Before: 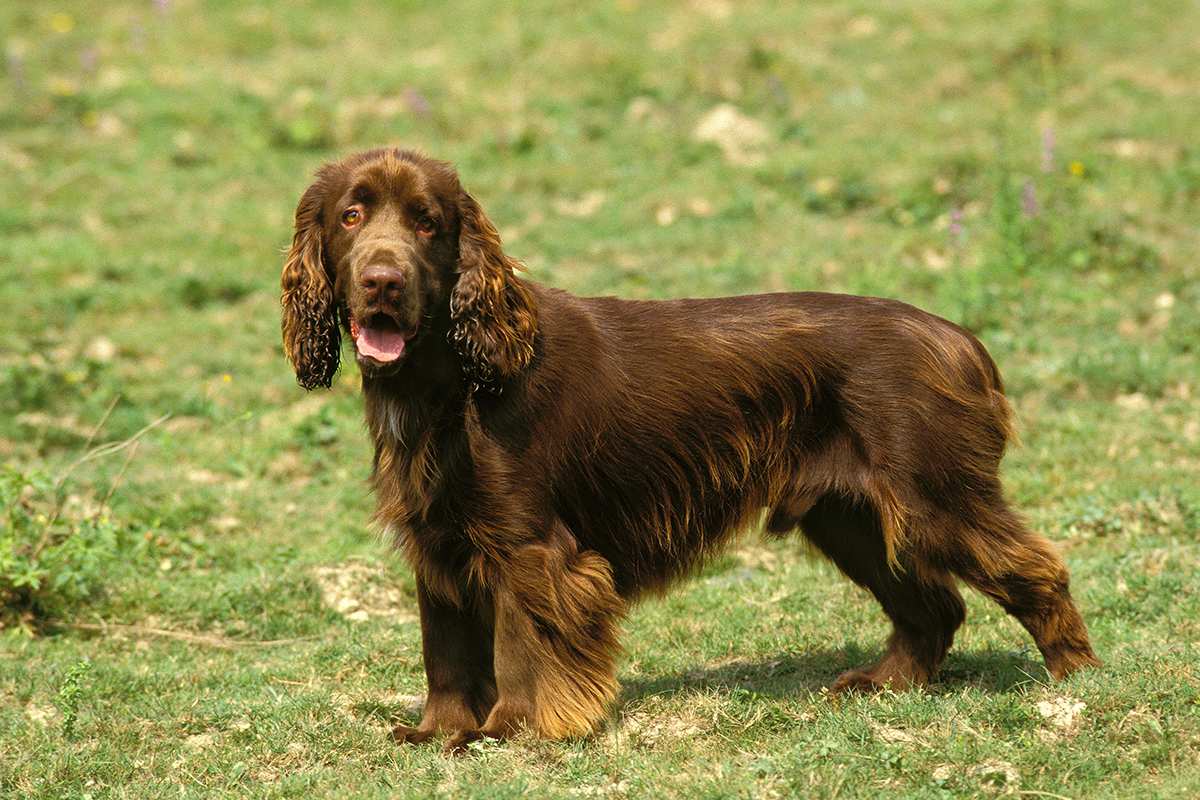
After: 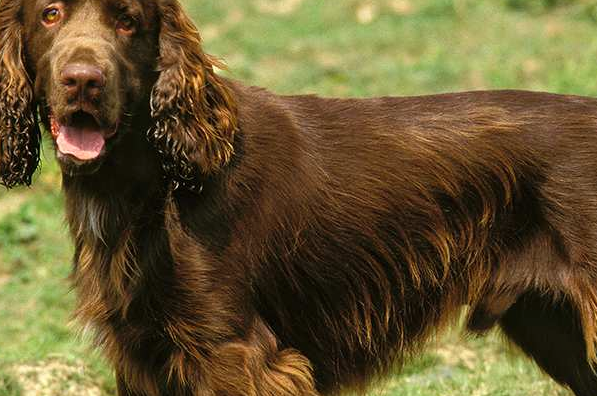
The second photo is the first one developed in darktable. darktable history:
crop: left 25.044%, top 25.299%, right 25.176%, bottom 25.09%
color zones: curves: ch0 [(0, 0.497) (0.143, 0.5) (0.286, 0.5) (0.429, 0.483) (0.571, 0.116) (0.714, -0.006) (0.857, 0.28) (1, 0.497)]
shadows and highlights: radius 131.26, soften with gaussian
